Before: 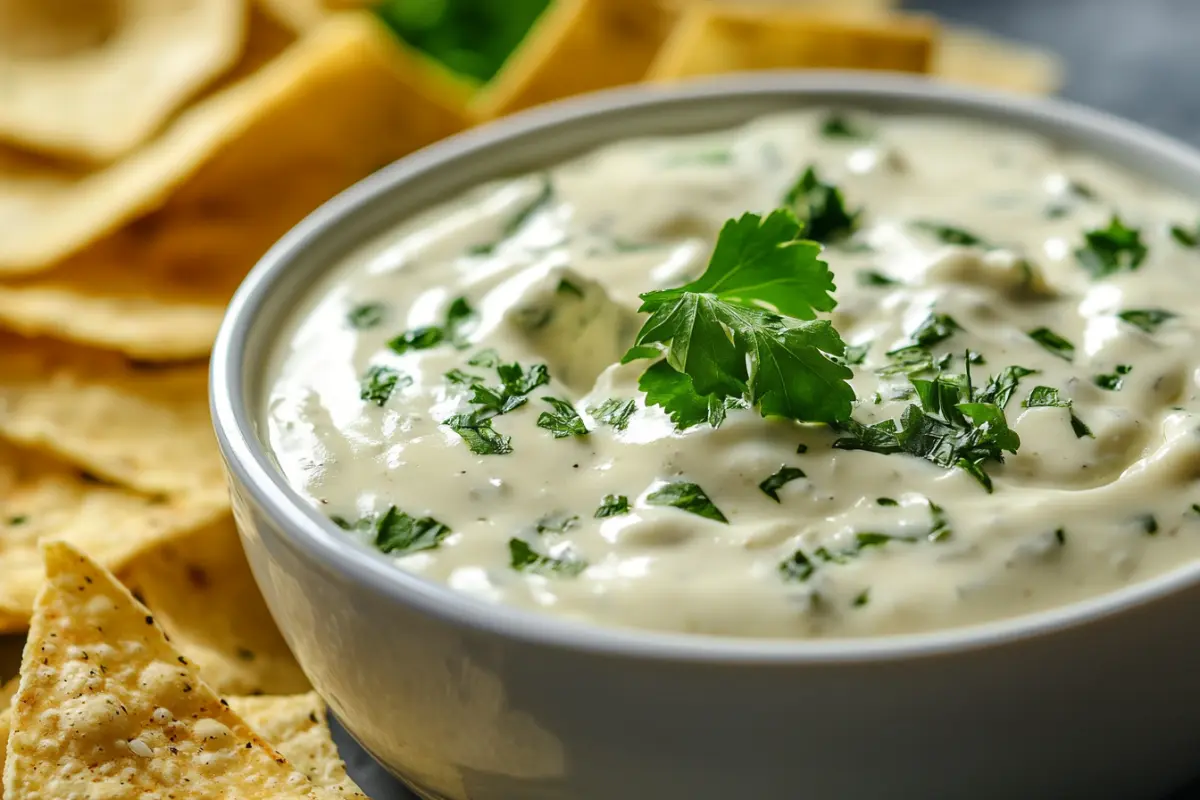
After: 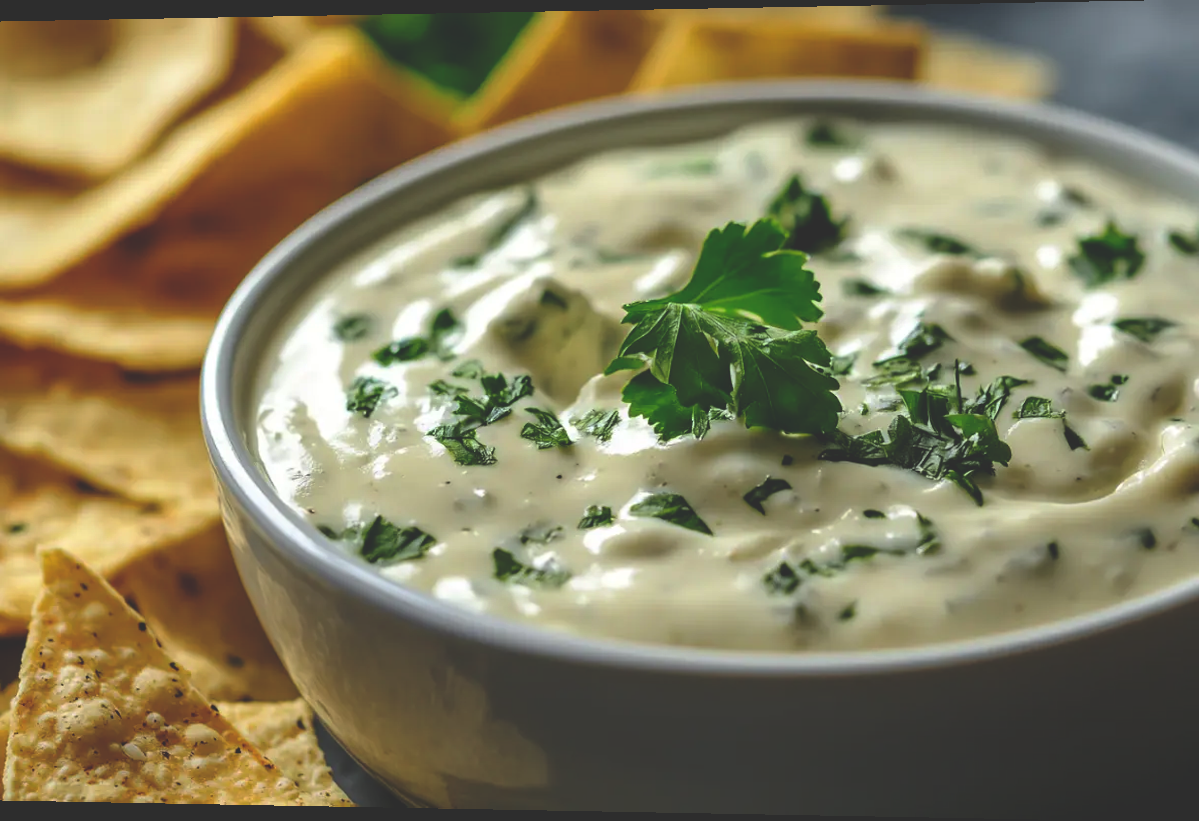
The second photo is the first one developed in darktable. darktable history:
rgb curve: curves: ch0 [(0, 0.186) (0.314, 0.284) (0.775, 0.708) (1, 1)], compensate middle gray true, preserve colors none
rotate and perspective: lens shift (horizontal) -0.055, automatic cropping off
exposure: black level correction 0.011, compensate highlight preservation false
